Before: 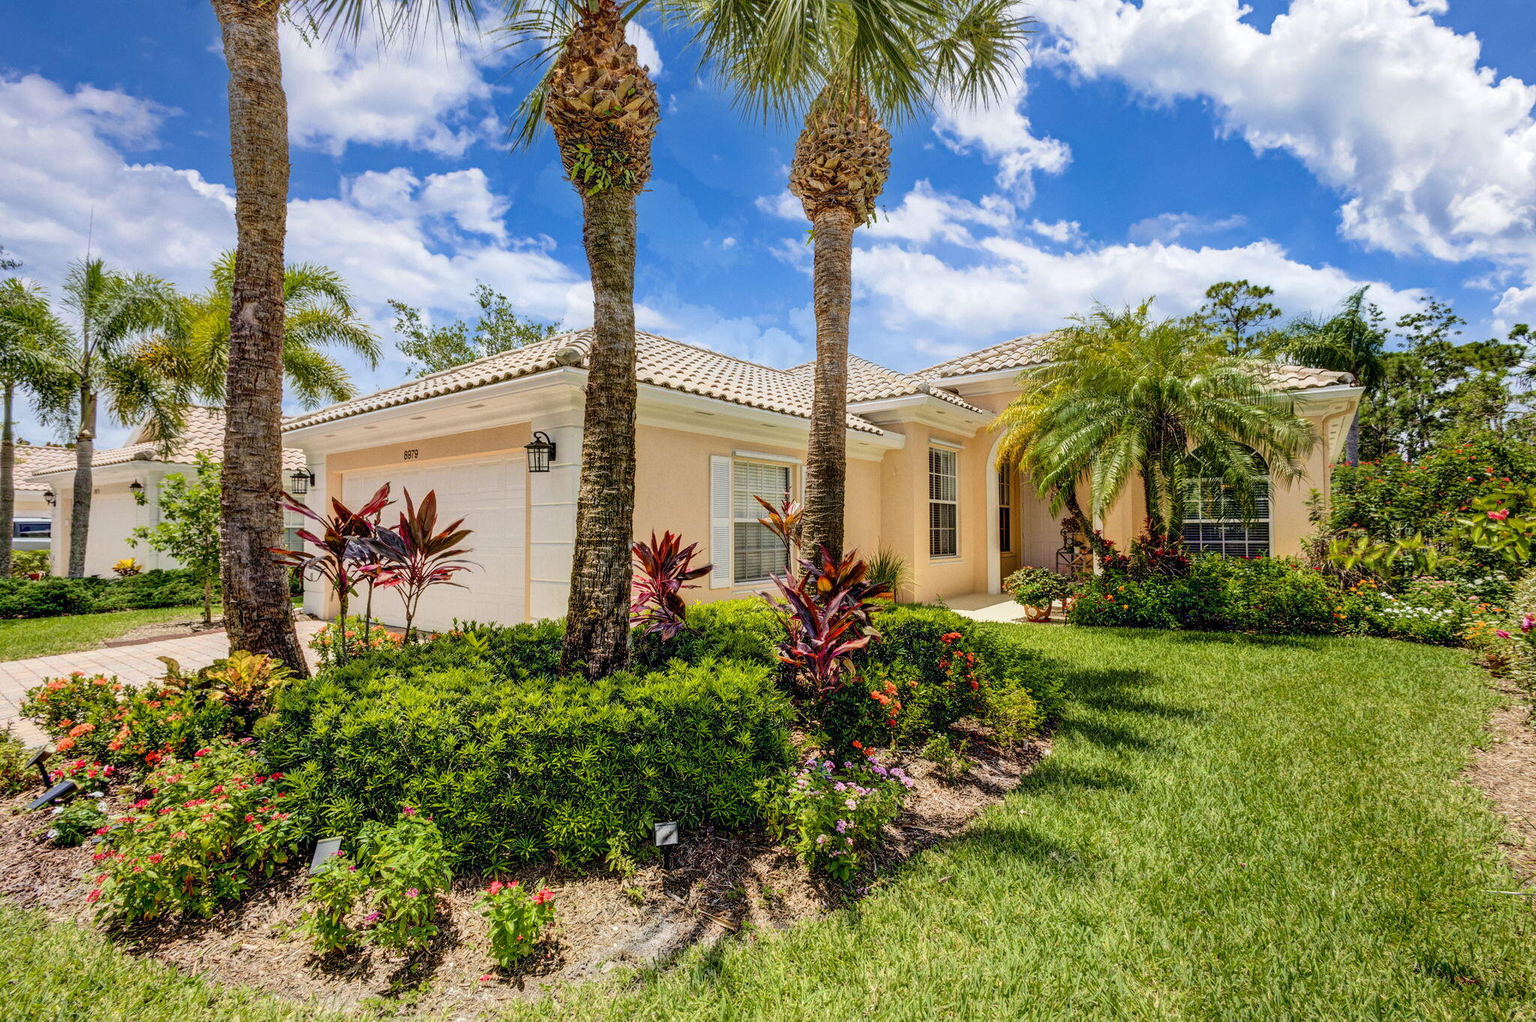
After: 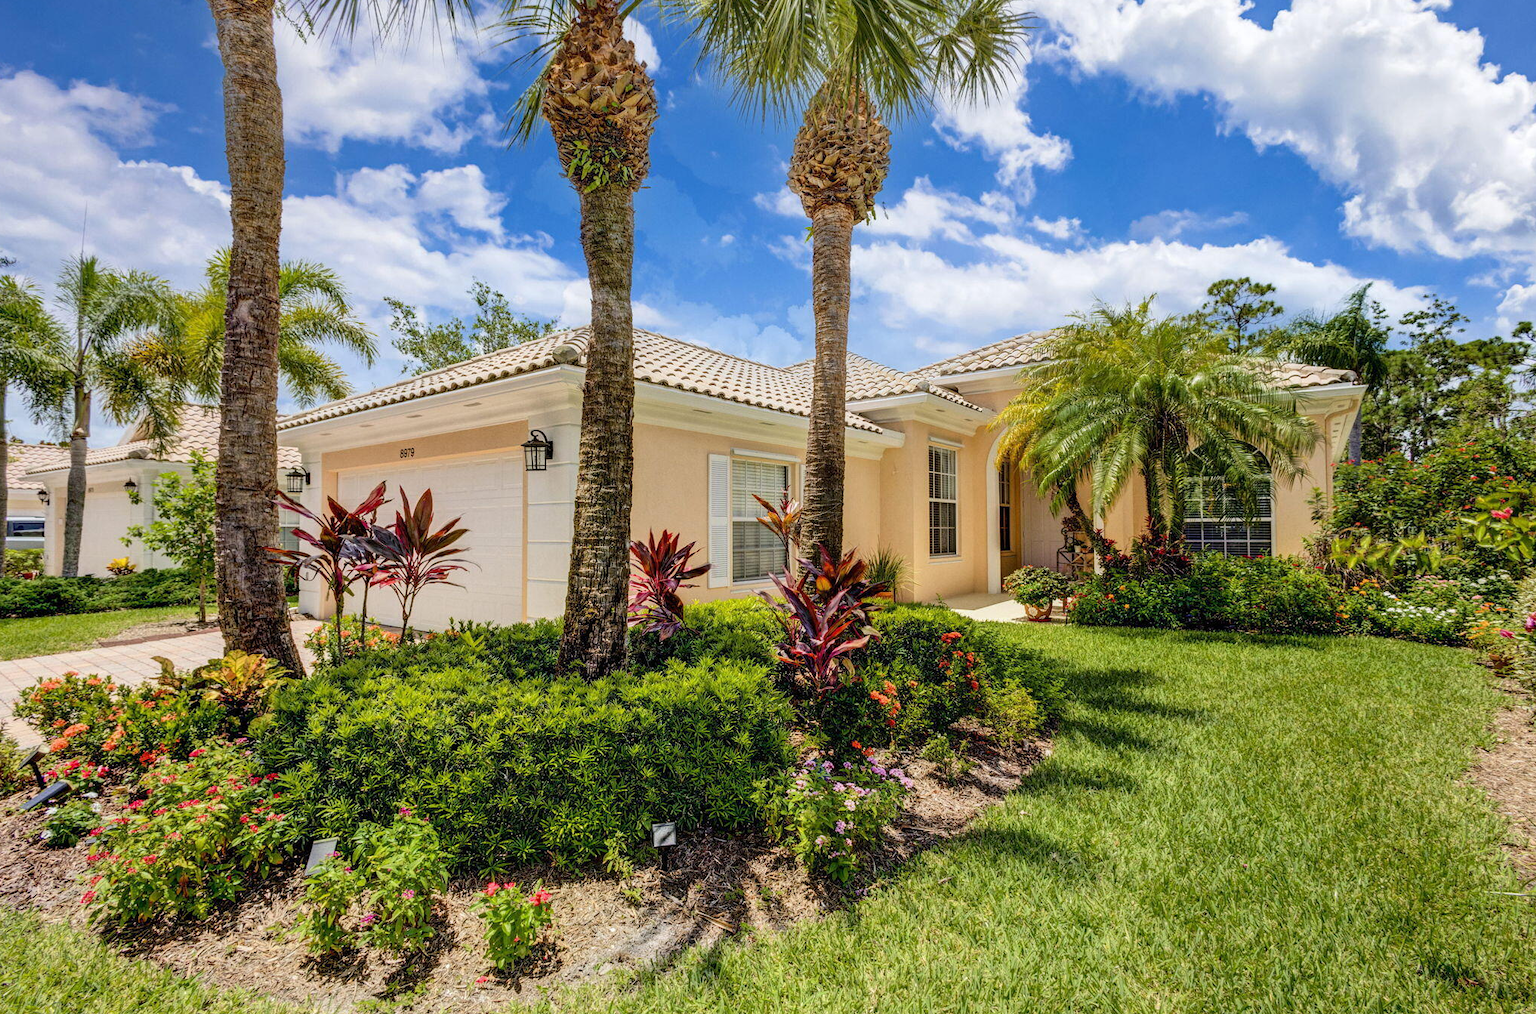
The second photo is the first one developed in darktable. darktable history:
crop: left 0.485%, top 0.499%, right 0.198%, bottom 0.839%
